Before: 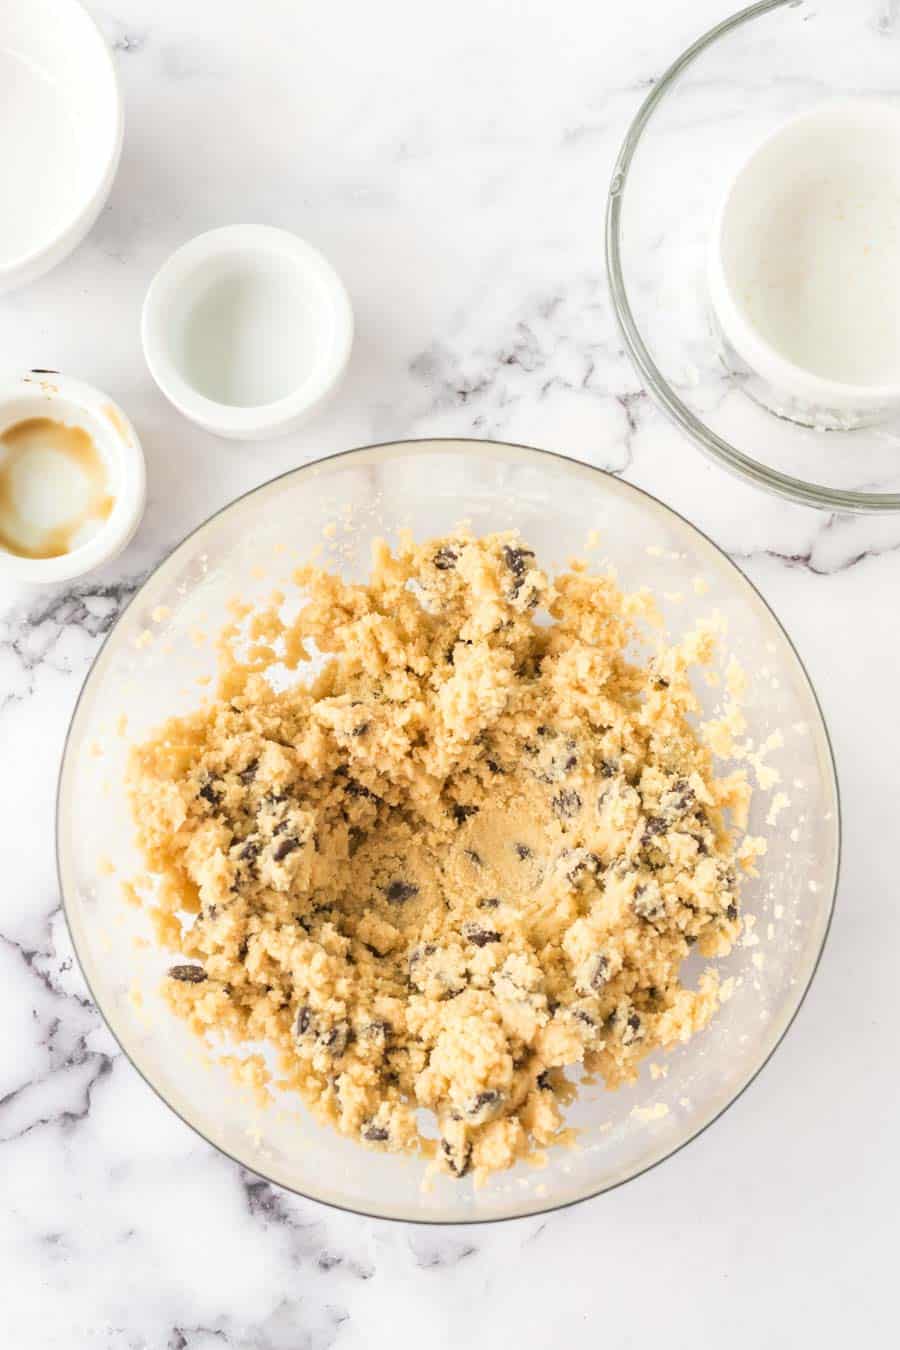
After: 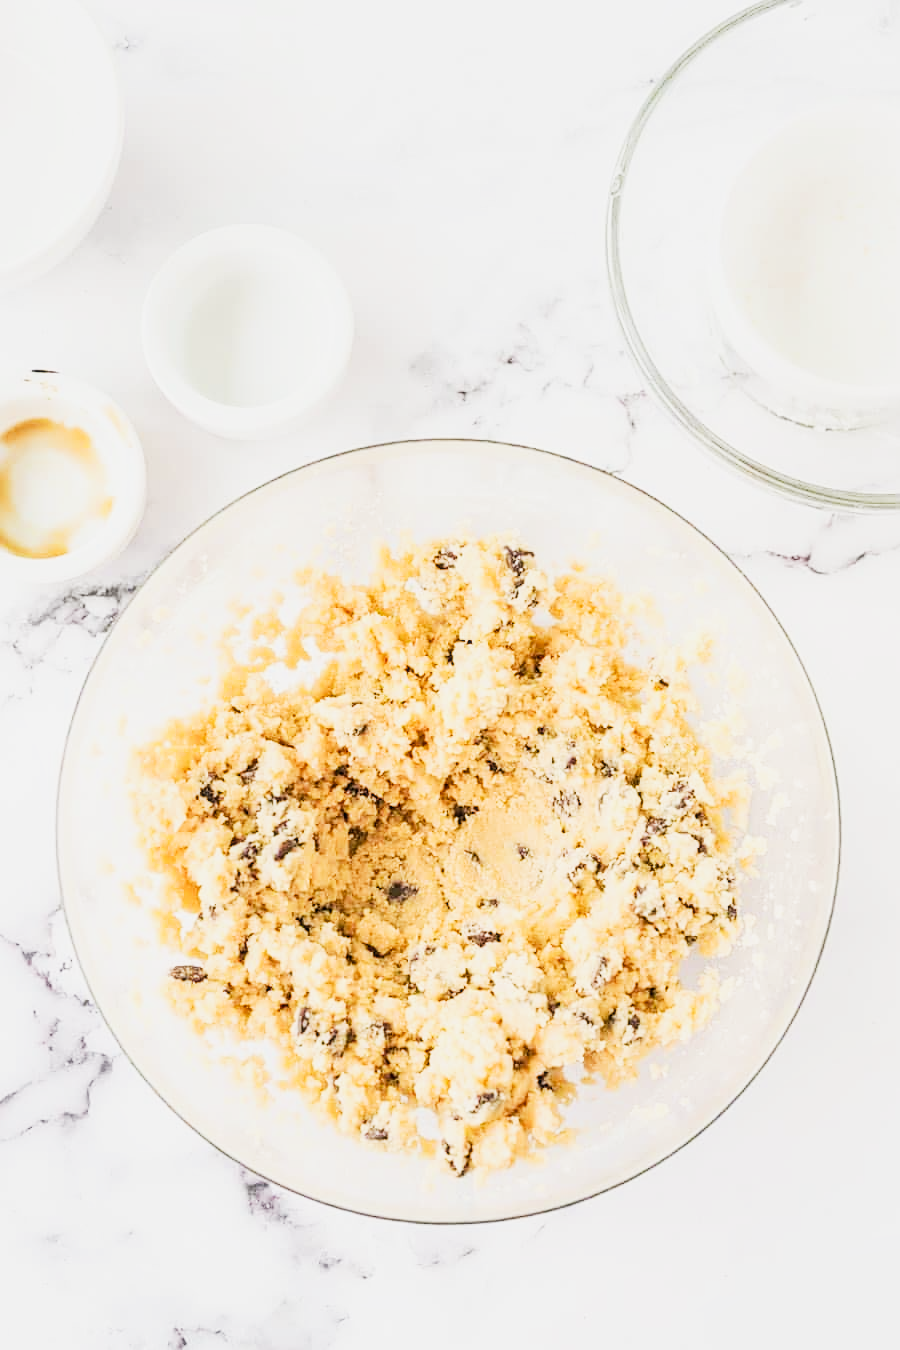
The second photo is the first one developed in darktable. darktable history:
tone curve: curves: ch0 [(0, 0.013) (0.104, 0.103) (0.258, 0.267) (0.448, 0.487) (0.709, 0.794) (0.886, 0.922) (0.994, 0.971)]; ch1 [(0, 0) (0.335, 0.298) (0.446, 0.413) (0.488, 0.484) (0.515, 0.508) (0.566, 0.593) (0.635, 0.661) (1, 1)]; ch2 [(0, 0) (0.314, 0.301) (0.437, 0.403) (0.502, 0.494) (0.528, 0.54) (0.557, 0.559) (0.612, 0.62) (0.715, 0.691) (1, 1)], preserve colors none
exposure: black level correction 0, exposure 1 EV, compensate highlight preservation false
sharpen: on, module defaults
filmic rgb: black relative exposure -7.65 EV, white relative exposure 4.56 EV, hardness 3.61
local contrast: on, module defaults
